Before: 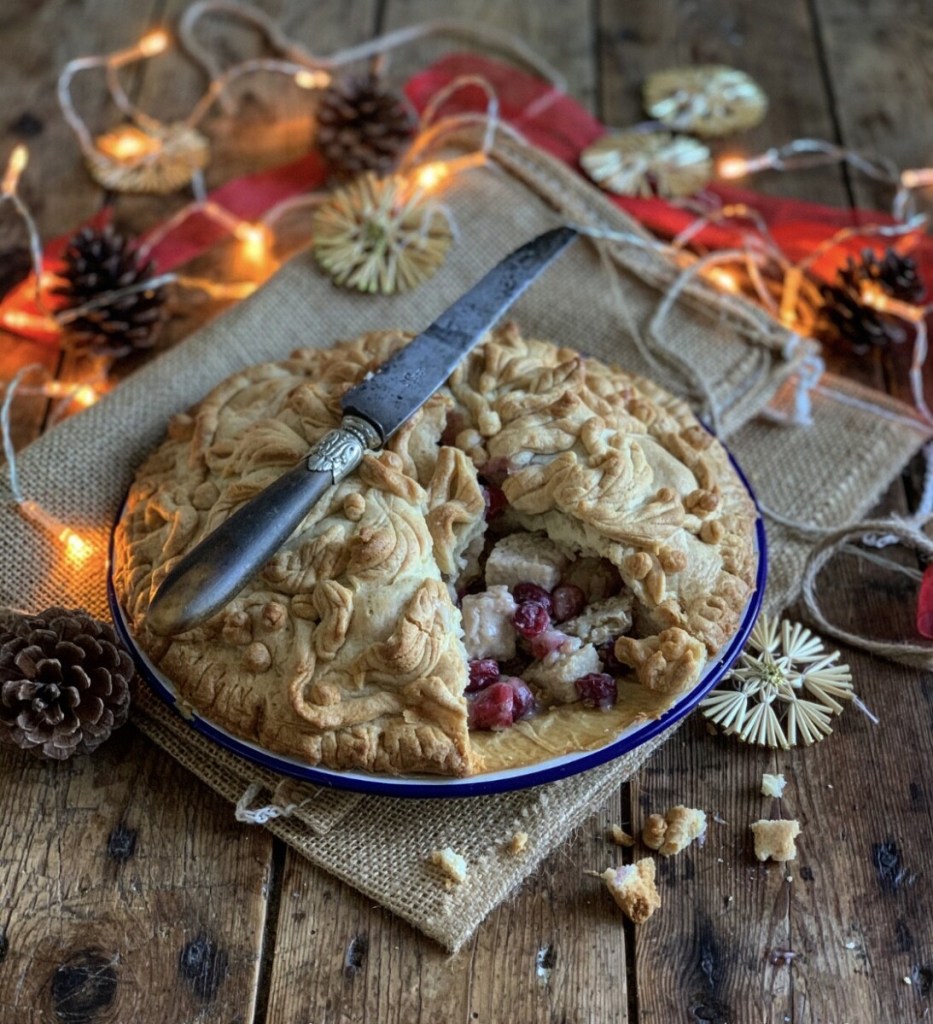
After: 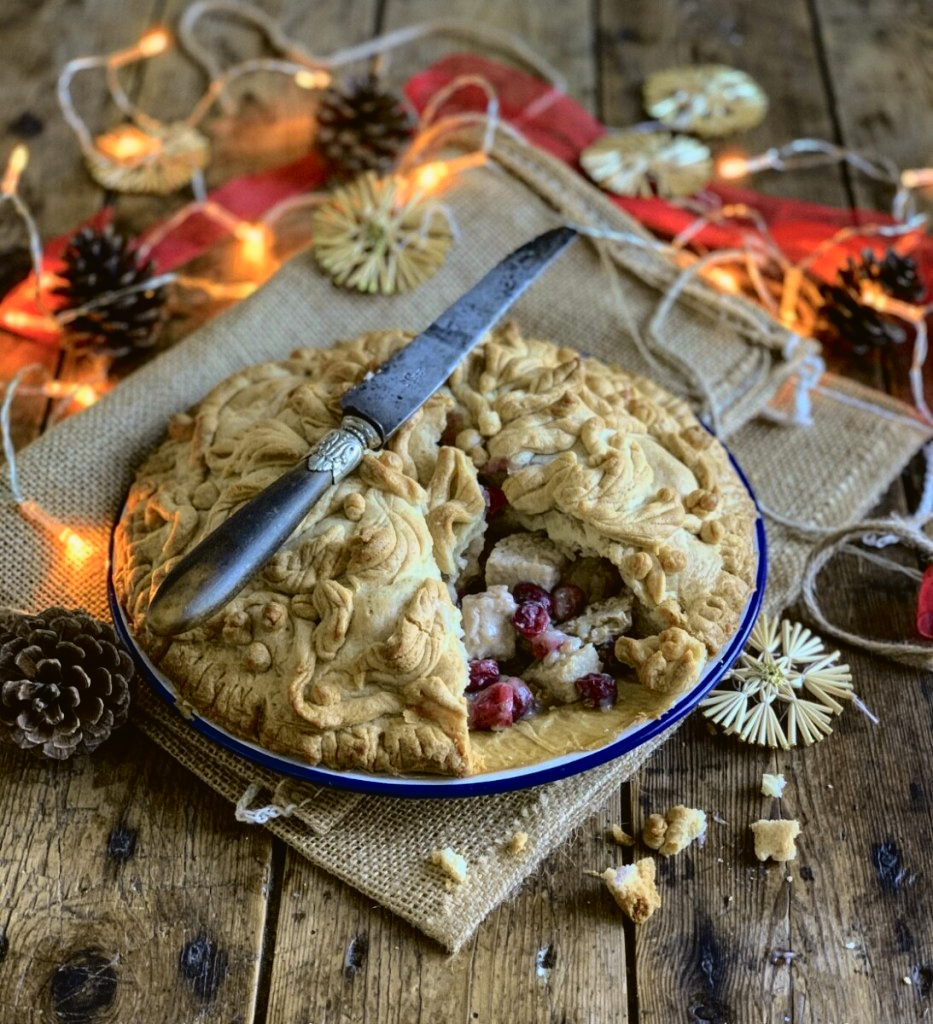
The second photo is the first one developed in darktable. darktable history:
tone curve: curves: ch0 [(0, 0.021) (0.049, 0.044) (0.152, 0.14) (0.328, 0.377) (0.473, 0.543) (0.641, 0.705) (0.85, 0.894) (1, 0.969)]; ch1 [(0, 0) (0.302, 0.331) (0.433, 0.432) (0.472, 0.47) (0.502, 0.503) (0.527, 0.516) (0.564, 0.573) (0.614, 0.626) (0.677, 0.701) (0.859, 0.885) (1, 1)]; ch2 [(0, 0) (0.33, 0.301) (0.447, 0.44) (0.487, 0.496) (0.502, 0.516) (0.535, 0.563) (0.565, 0.597) (0.608, 0.641) (1, 1)], color space Lab, independent channels, preserve colors none
